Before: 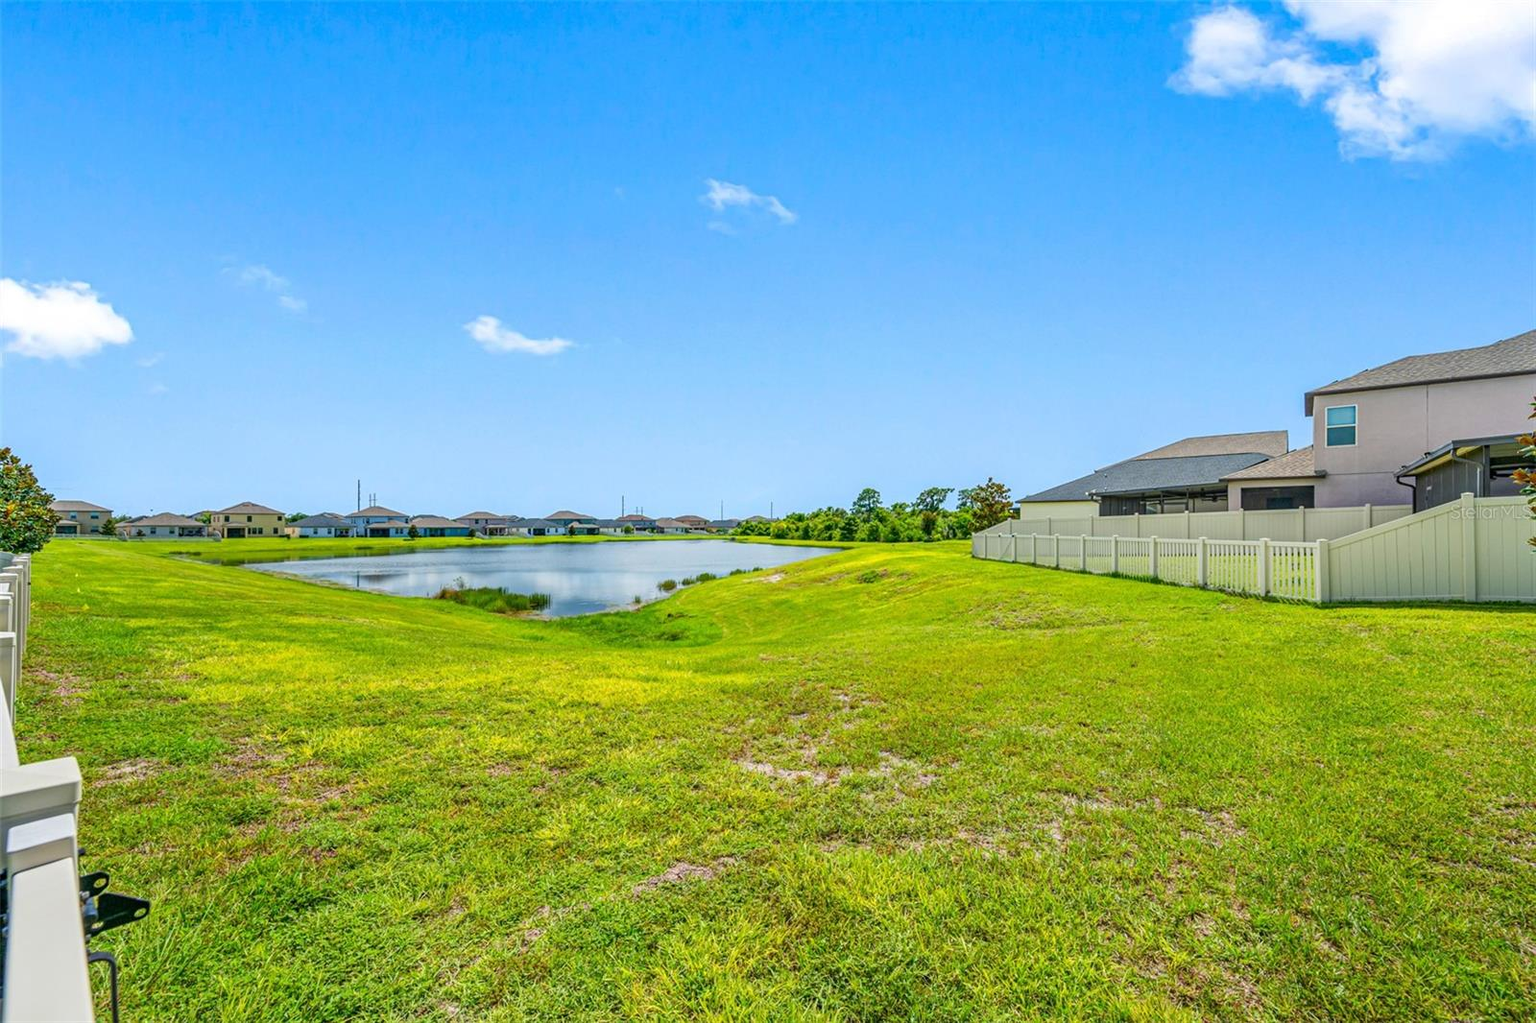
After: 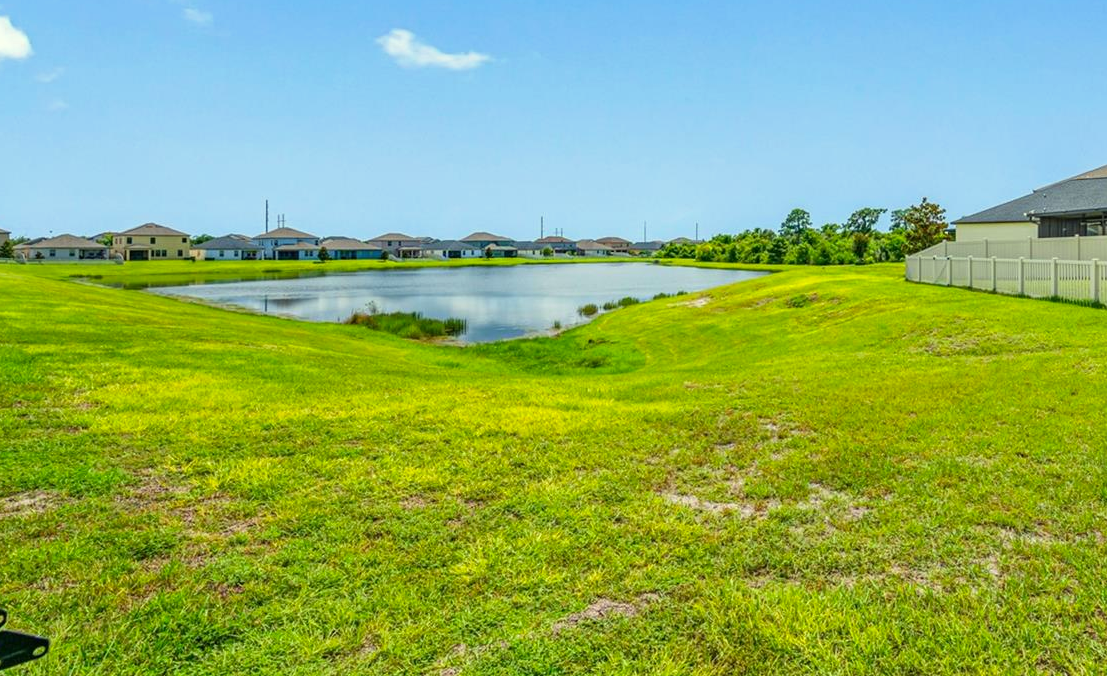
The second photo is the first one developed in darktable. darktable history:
crop: left 6.697%, top 28.172%, right 24.078%, bottom 8.383%
color correction: highlights a* -4.31, highlights b* 7.31
